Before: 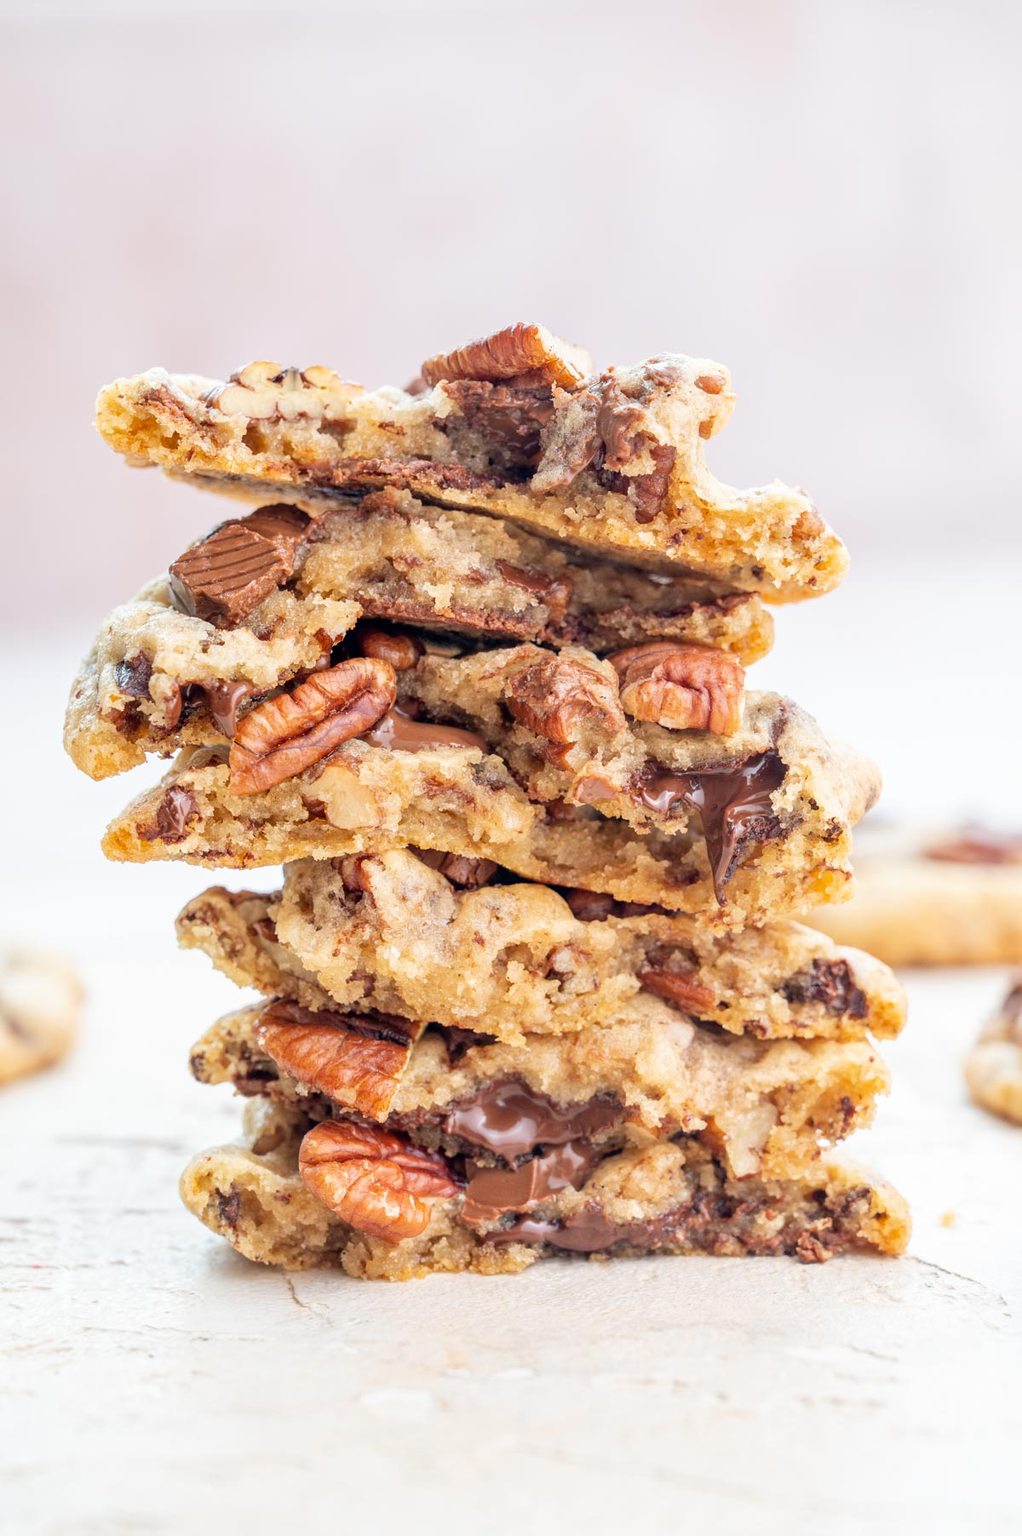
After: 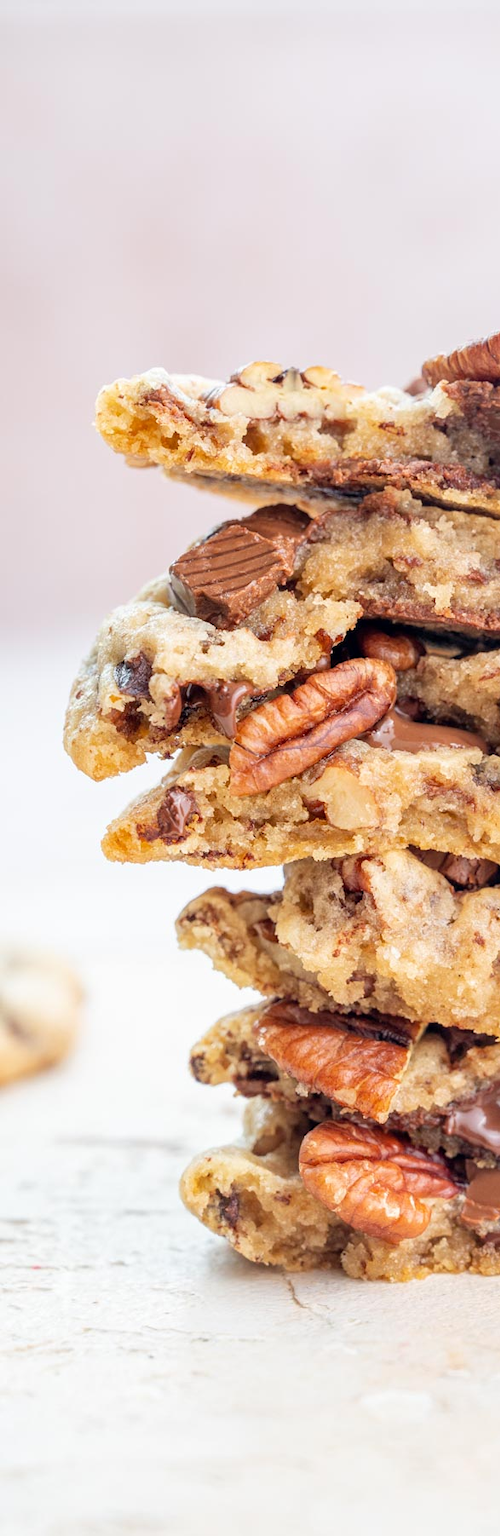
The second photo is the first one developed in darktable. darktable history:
crop and rotate: left 0.061%, top 0%, right 50.913%
